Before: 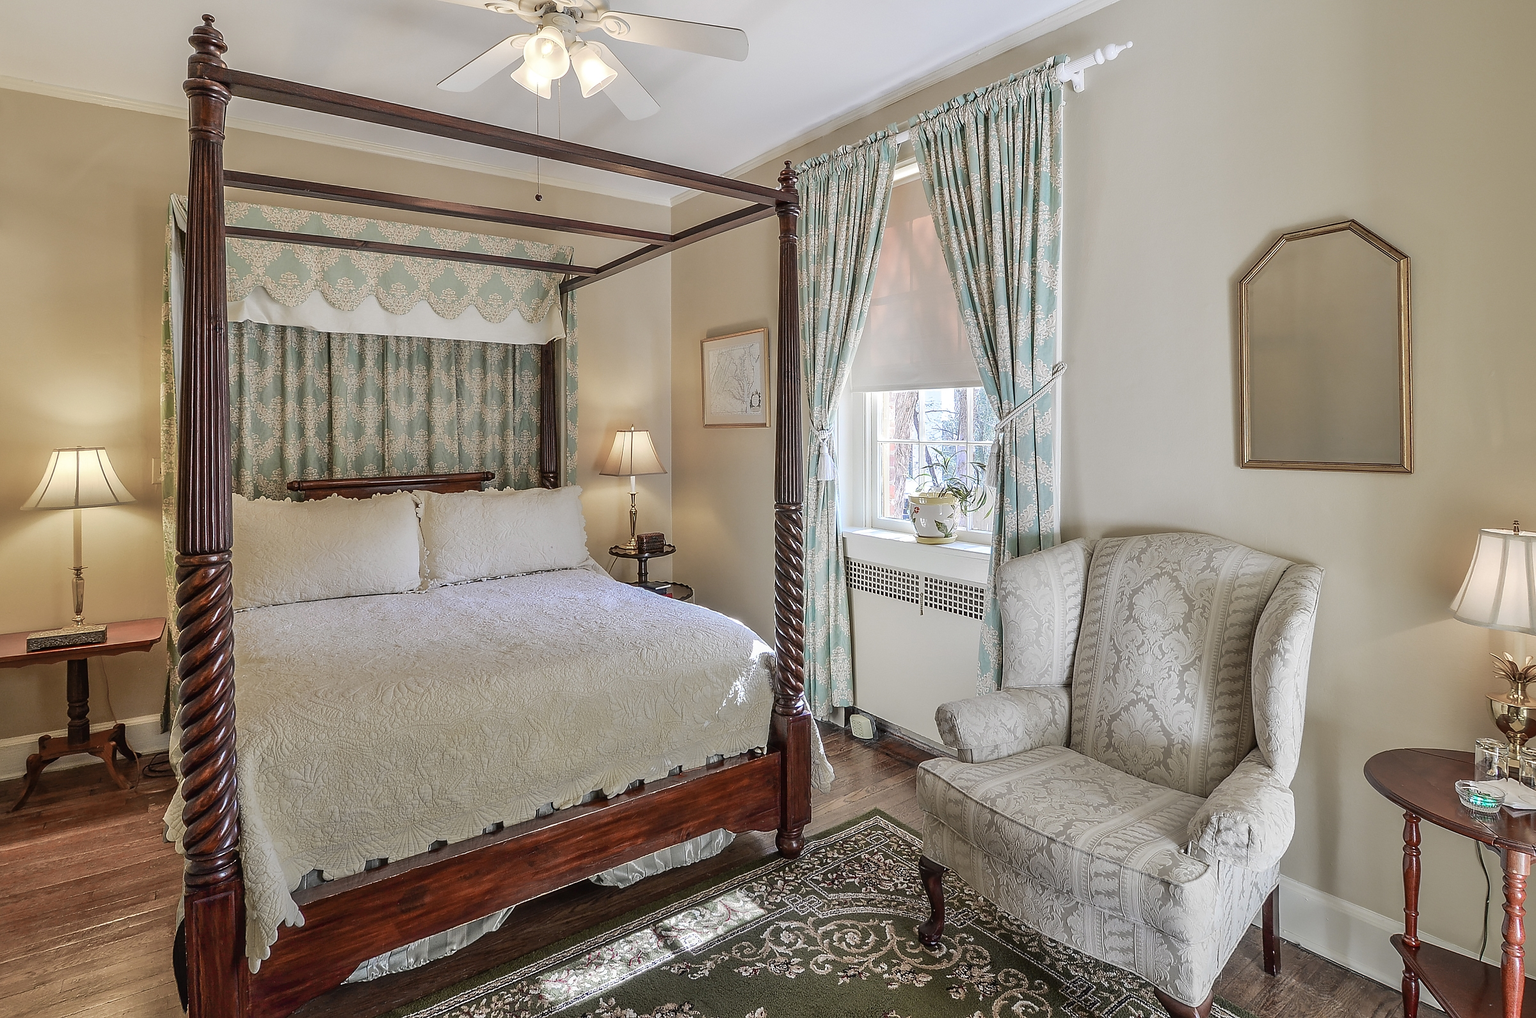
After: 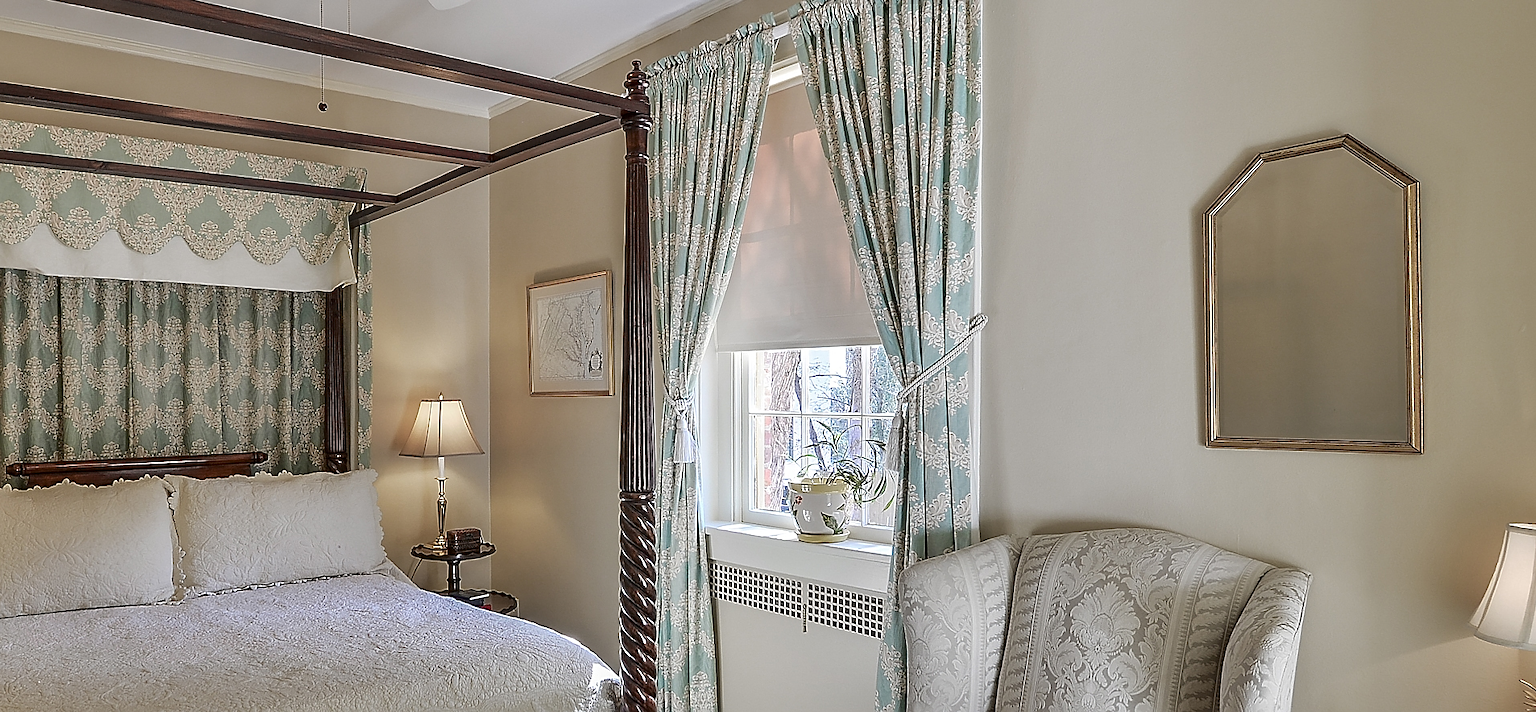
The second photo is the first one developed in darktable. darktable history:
crop: left 18.38%, top 11.092%, right 2.134%, bottom 33.217%
contrast brightness saturation: brightness -0.09
sharpen: radius 1.967
